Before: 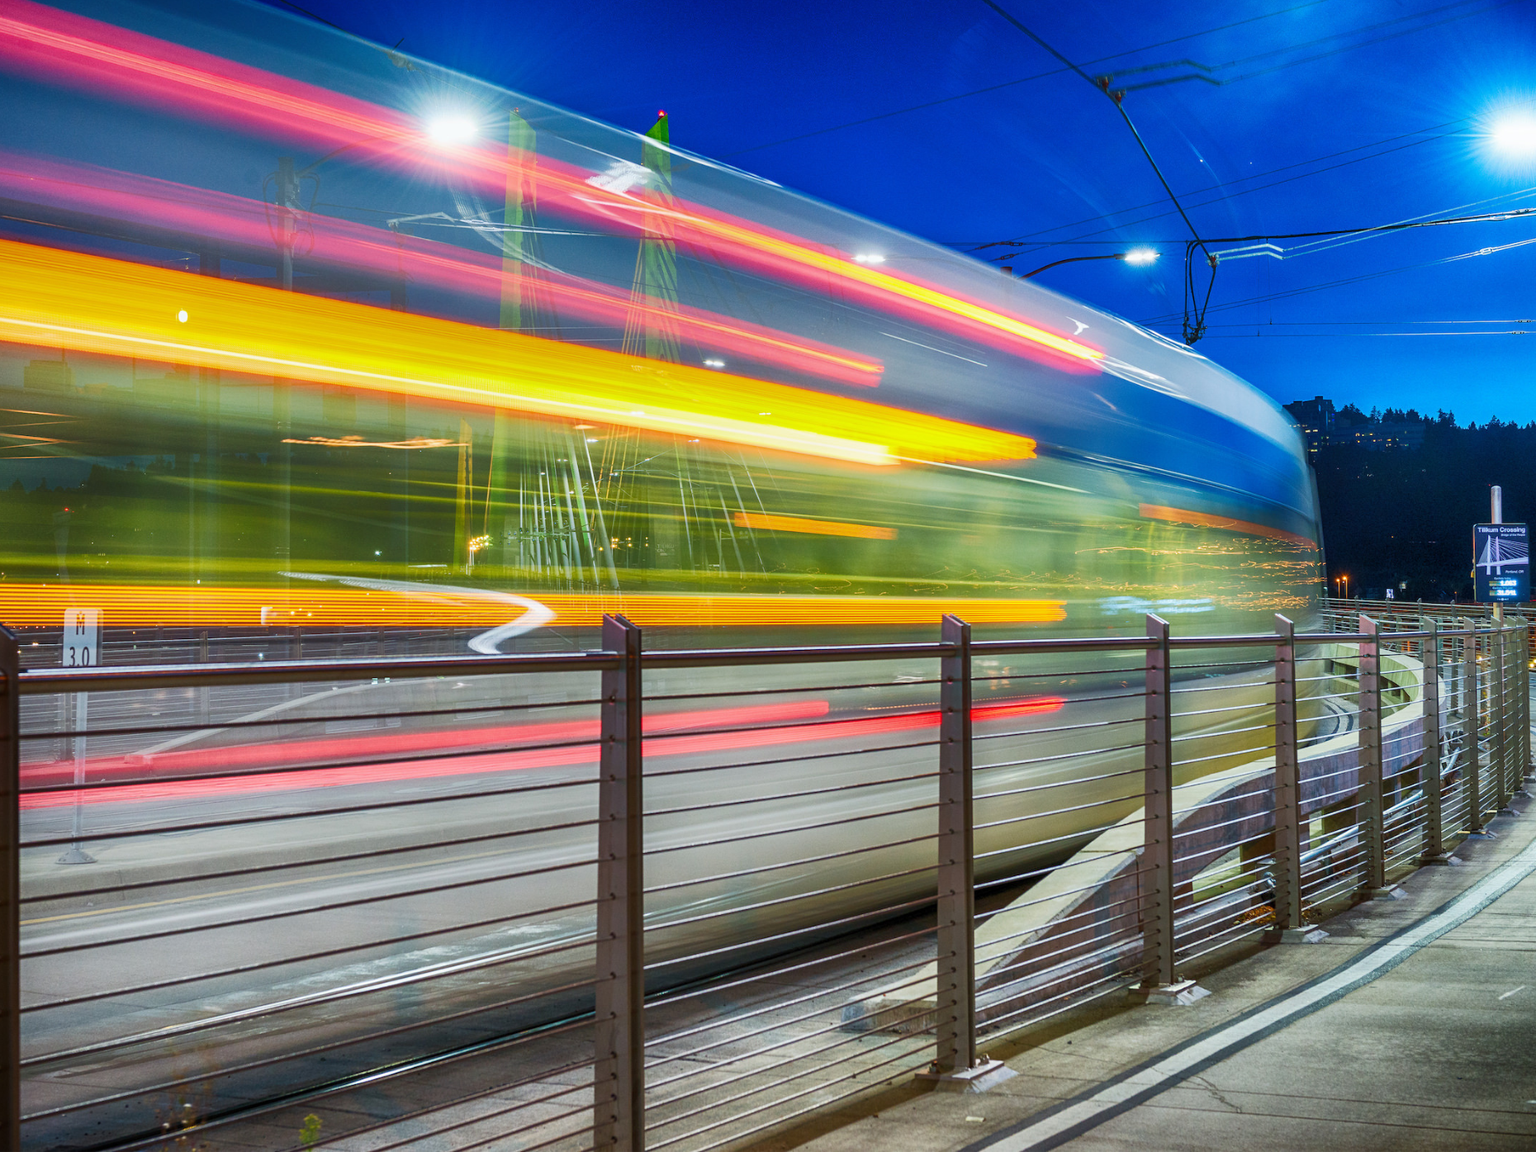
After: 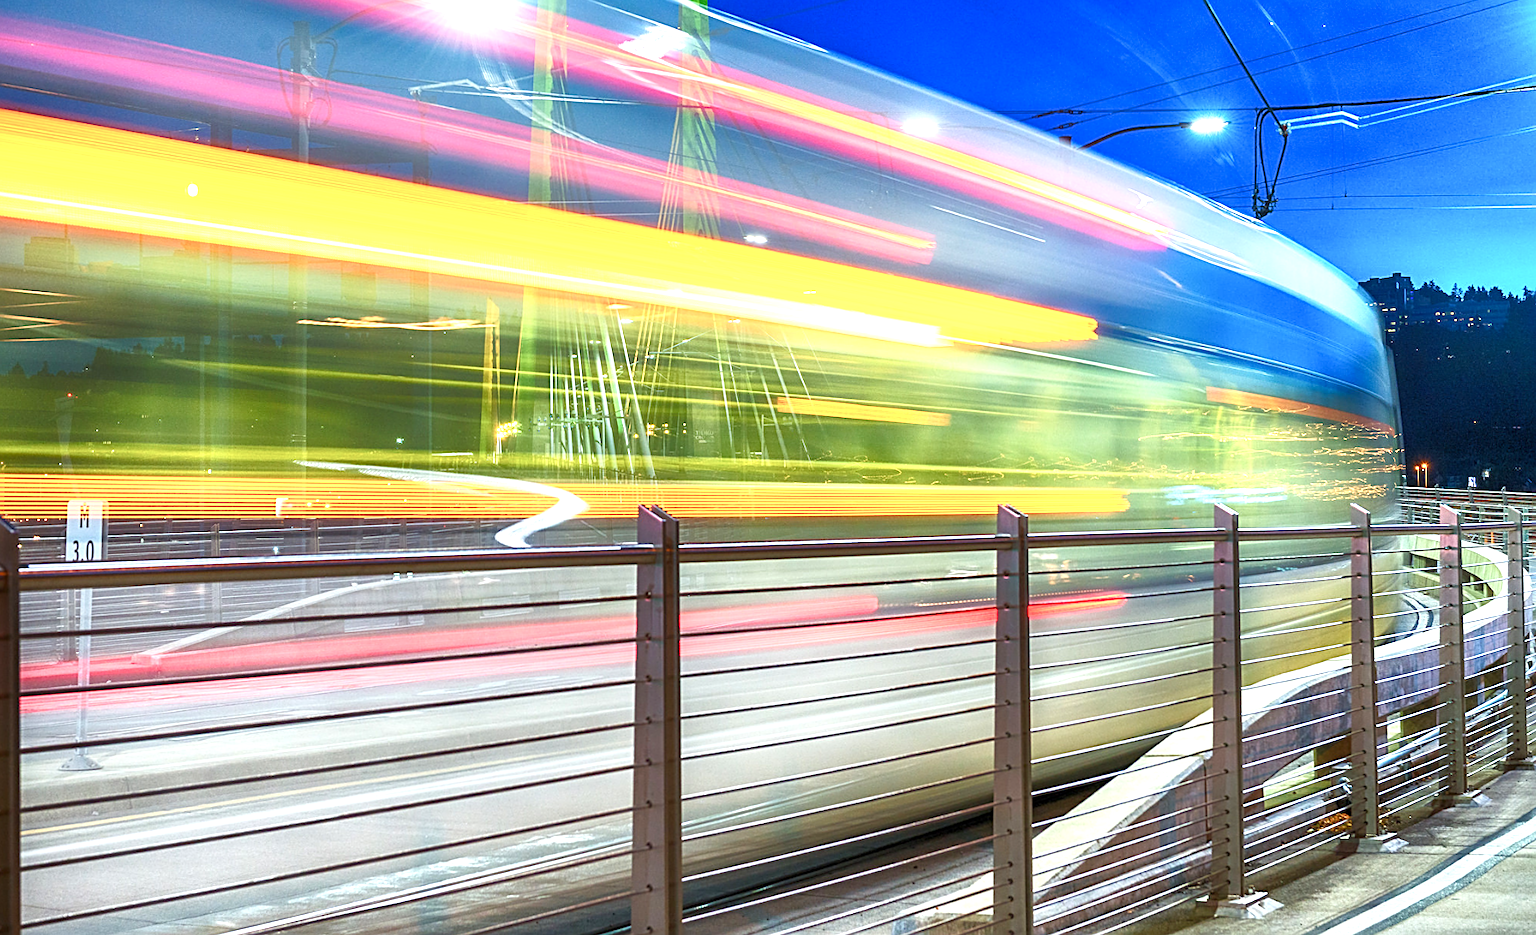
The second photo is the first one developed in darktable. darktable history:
crop and rotate: angle 0.087°, top 11.922%, right 5.453%, bottom 11.269%
exposure: exposure 1 EV, compensate highlight preservation false
sharpen: on, module defaults
color balance rgb: perceptual saturation grading › global saturation -1.515%, perceptual saturation grading › highlights -8.251%, perceptual saturation grading › mid-tones 8.268%, perceptual saturation grading › shadows 3.656%, saturation formula JzAzBz (2021)
